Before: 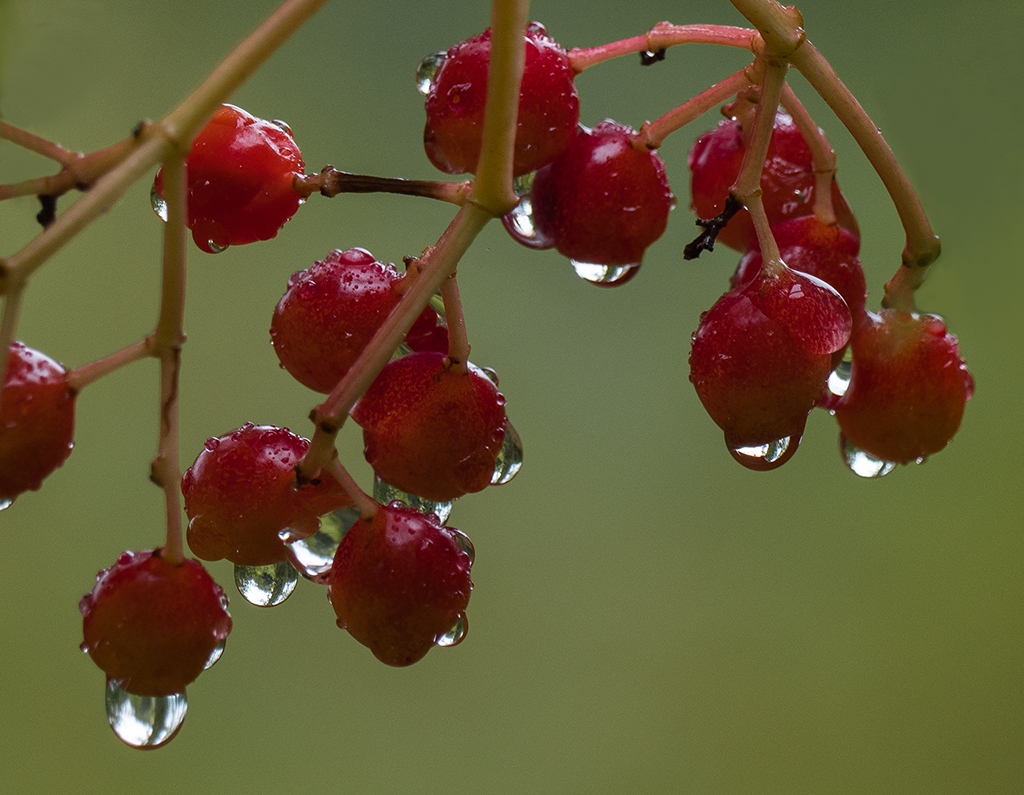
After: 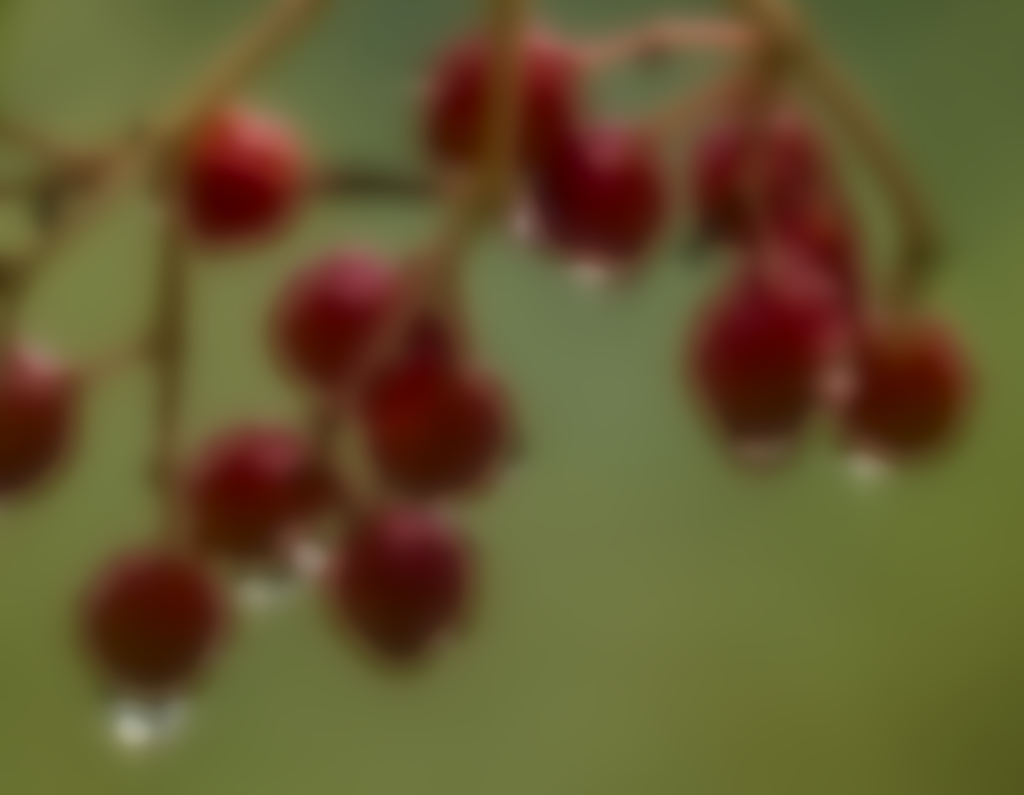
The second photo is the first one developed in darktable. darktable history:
lowpass: radius 16, unbound 0
local contrast: highlights 20%, shadows 30%, detail 200%, midtone range 0.2
velvia: on, module defaults
